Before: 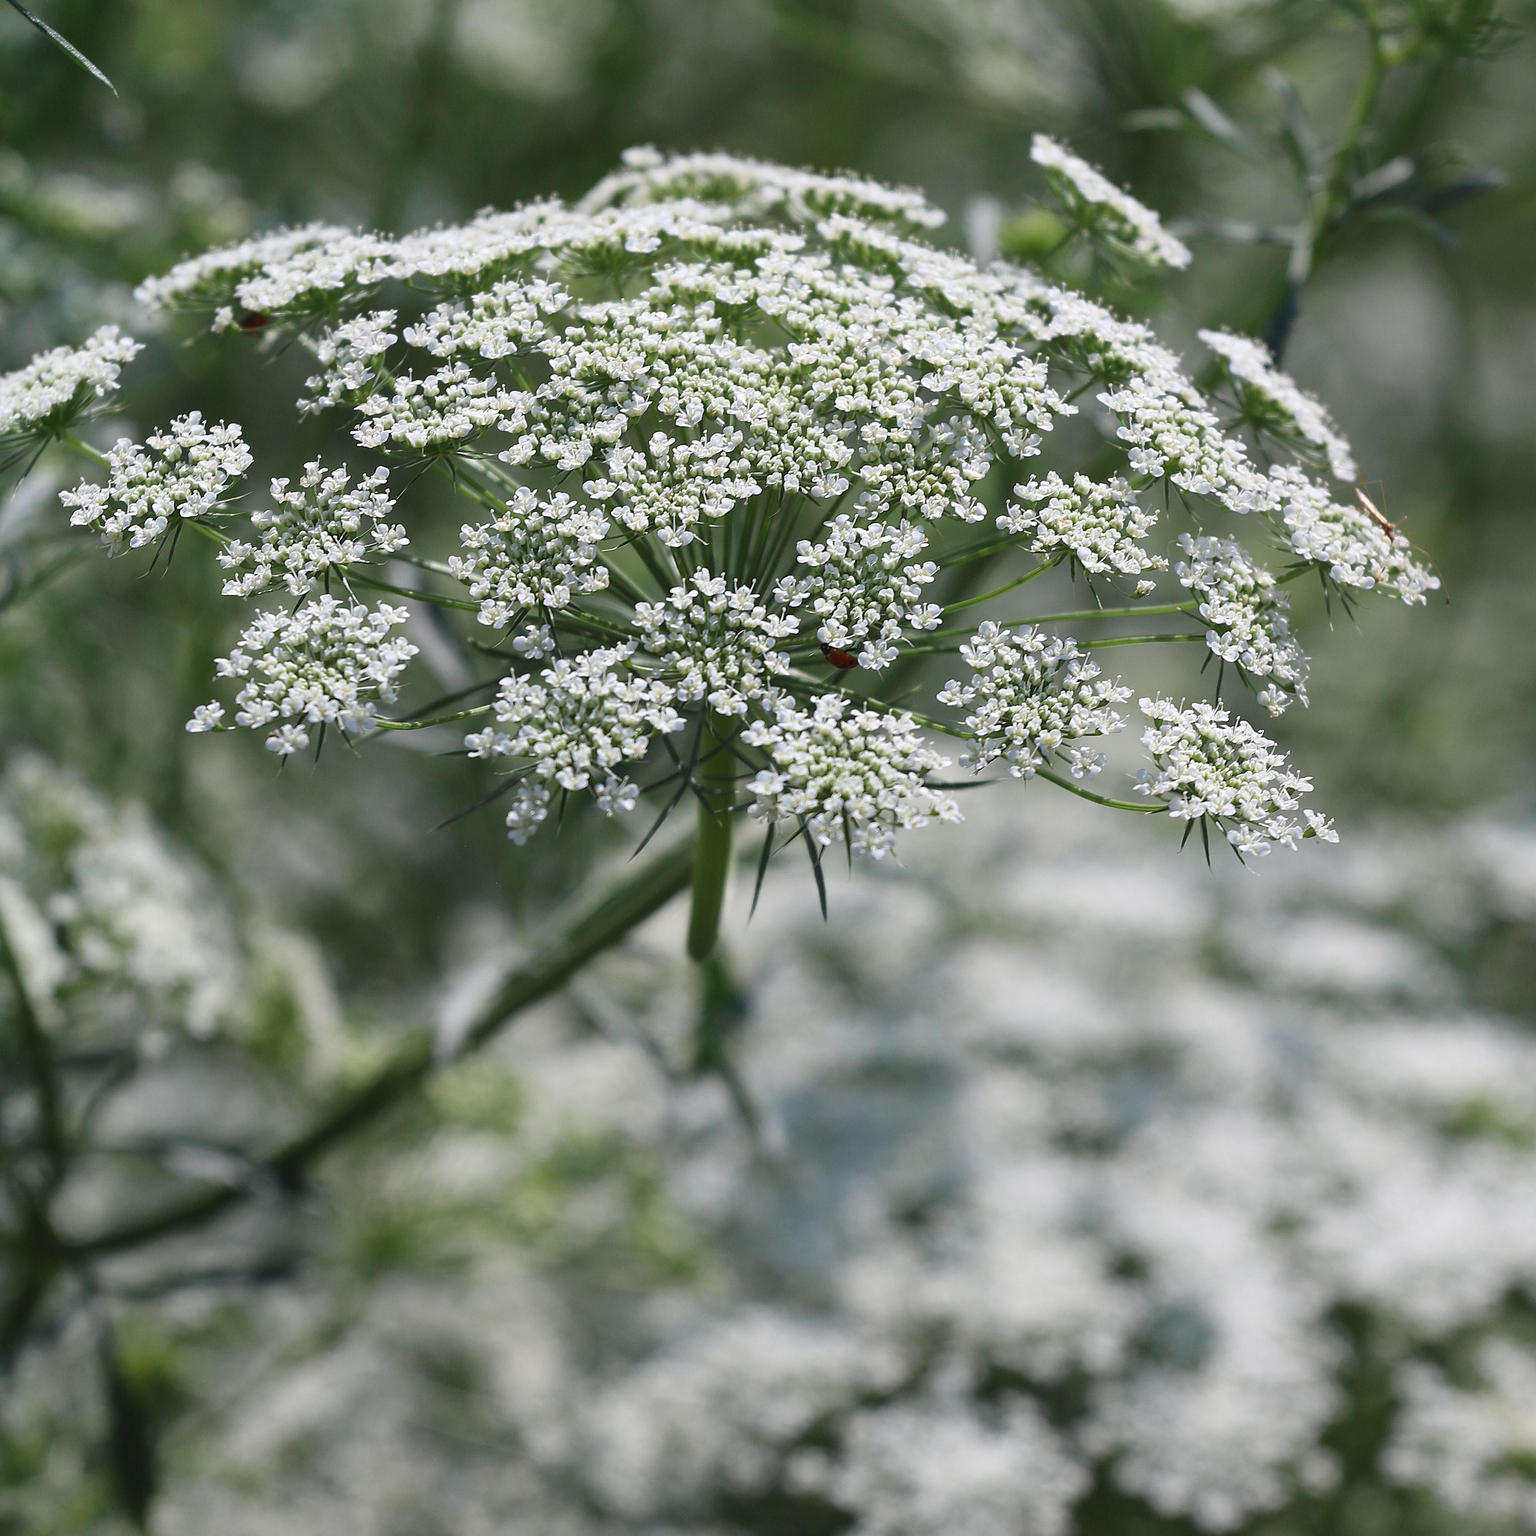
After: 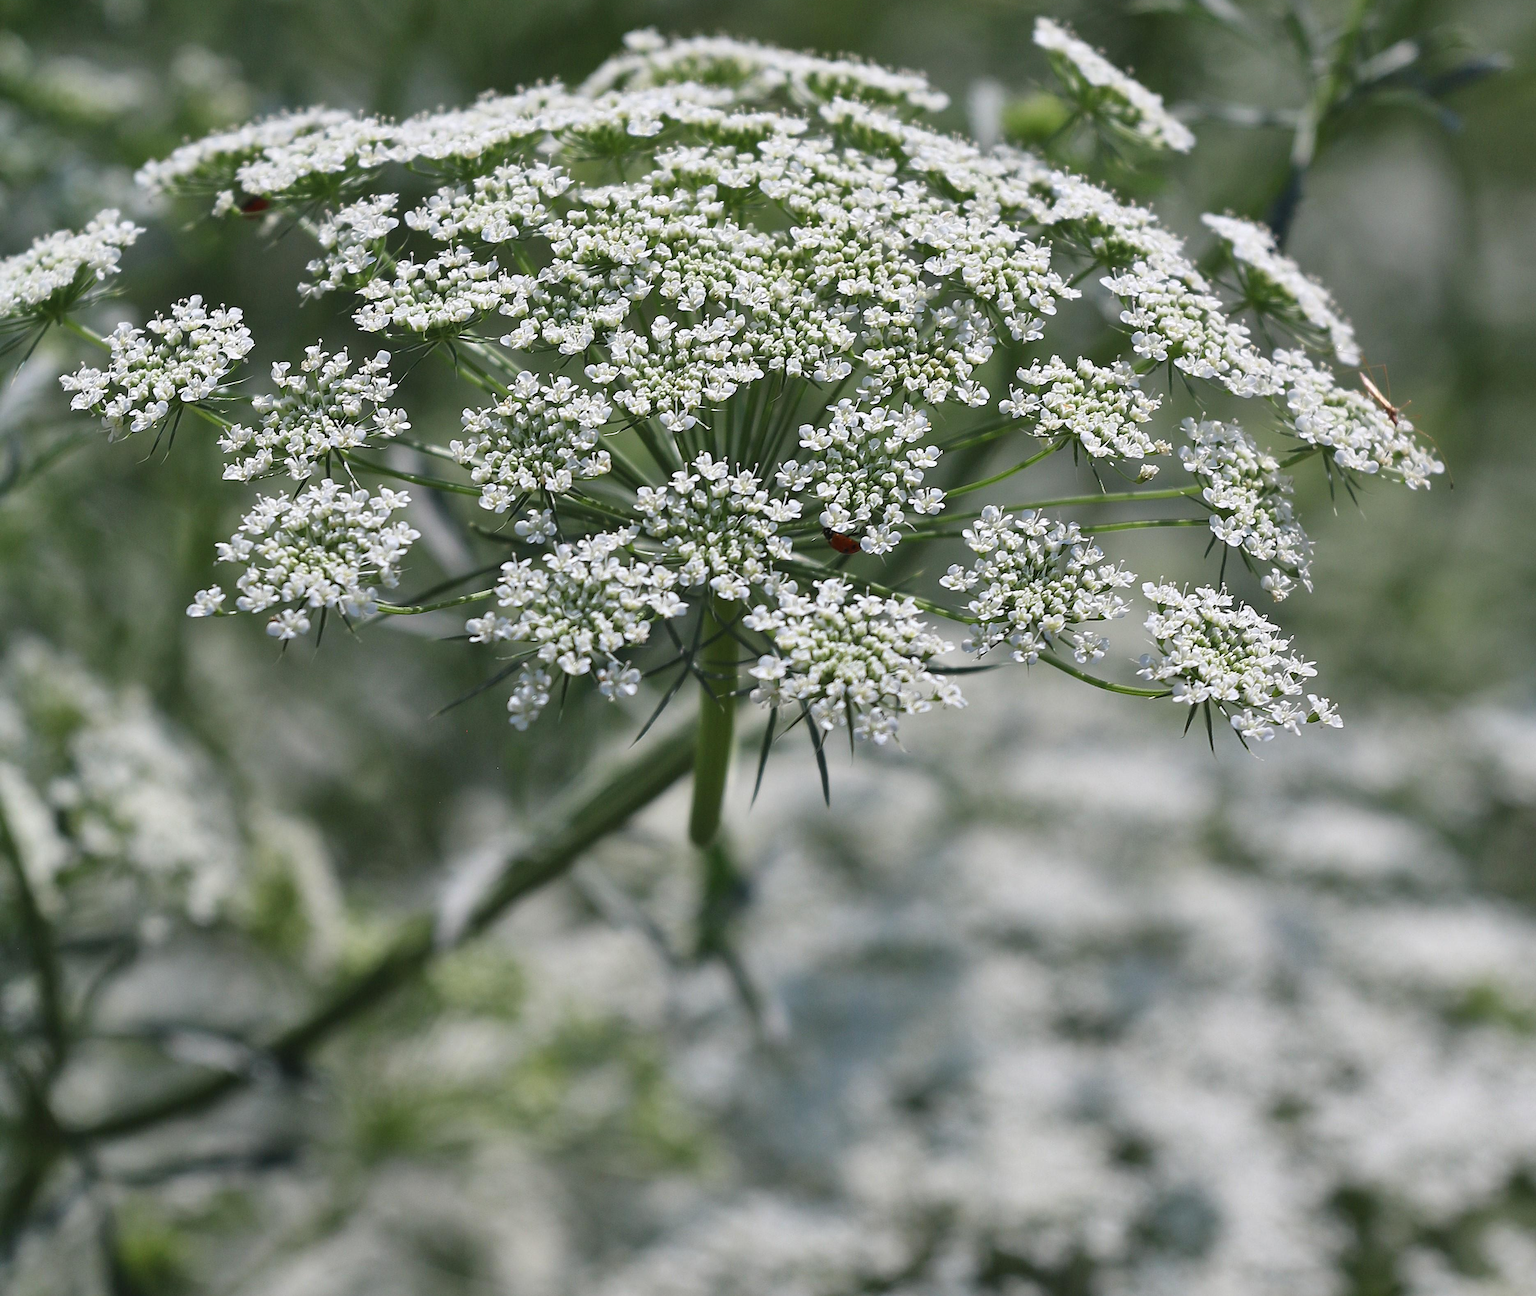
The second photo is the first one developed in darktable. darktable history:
crop: top 7.625%, bottom 8.027%
shadows and highlights: low approximation 0.01, soften with gaussian
